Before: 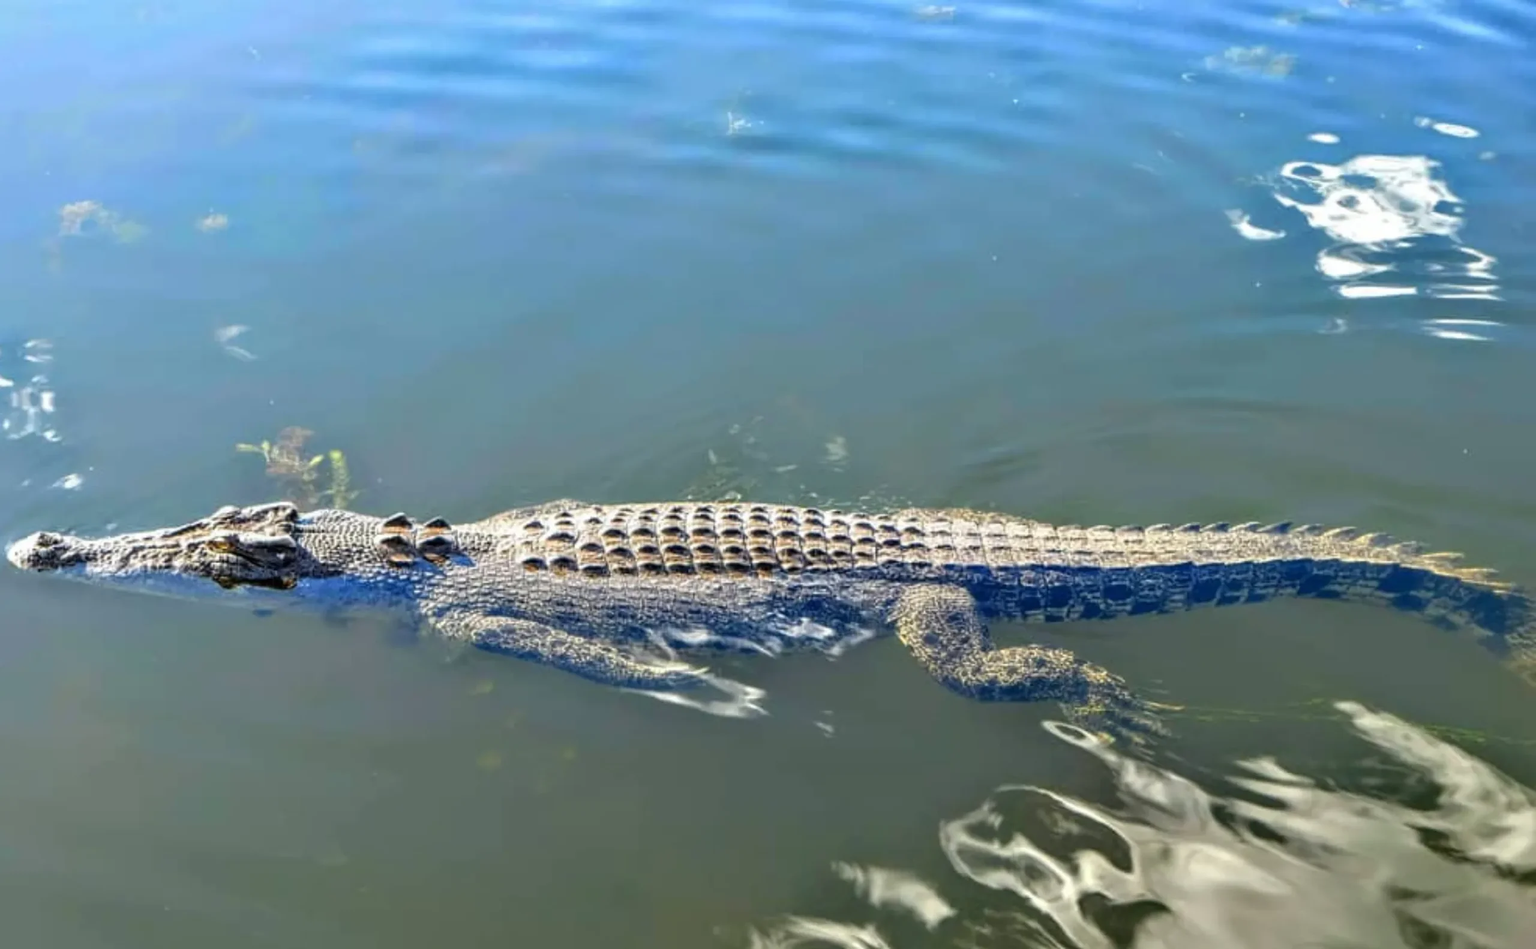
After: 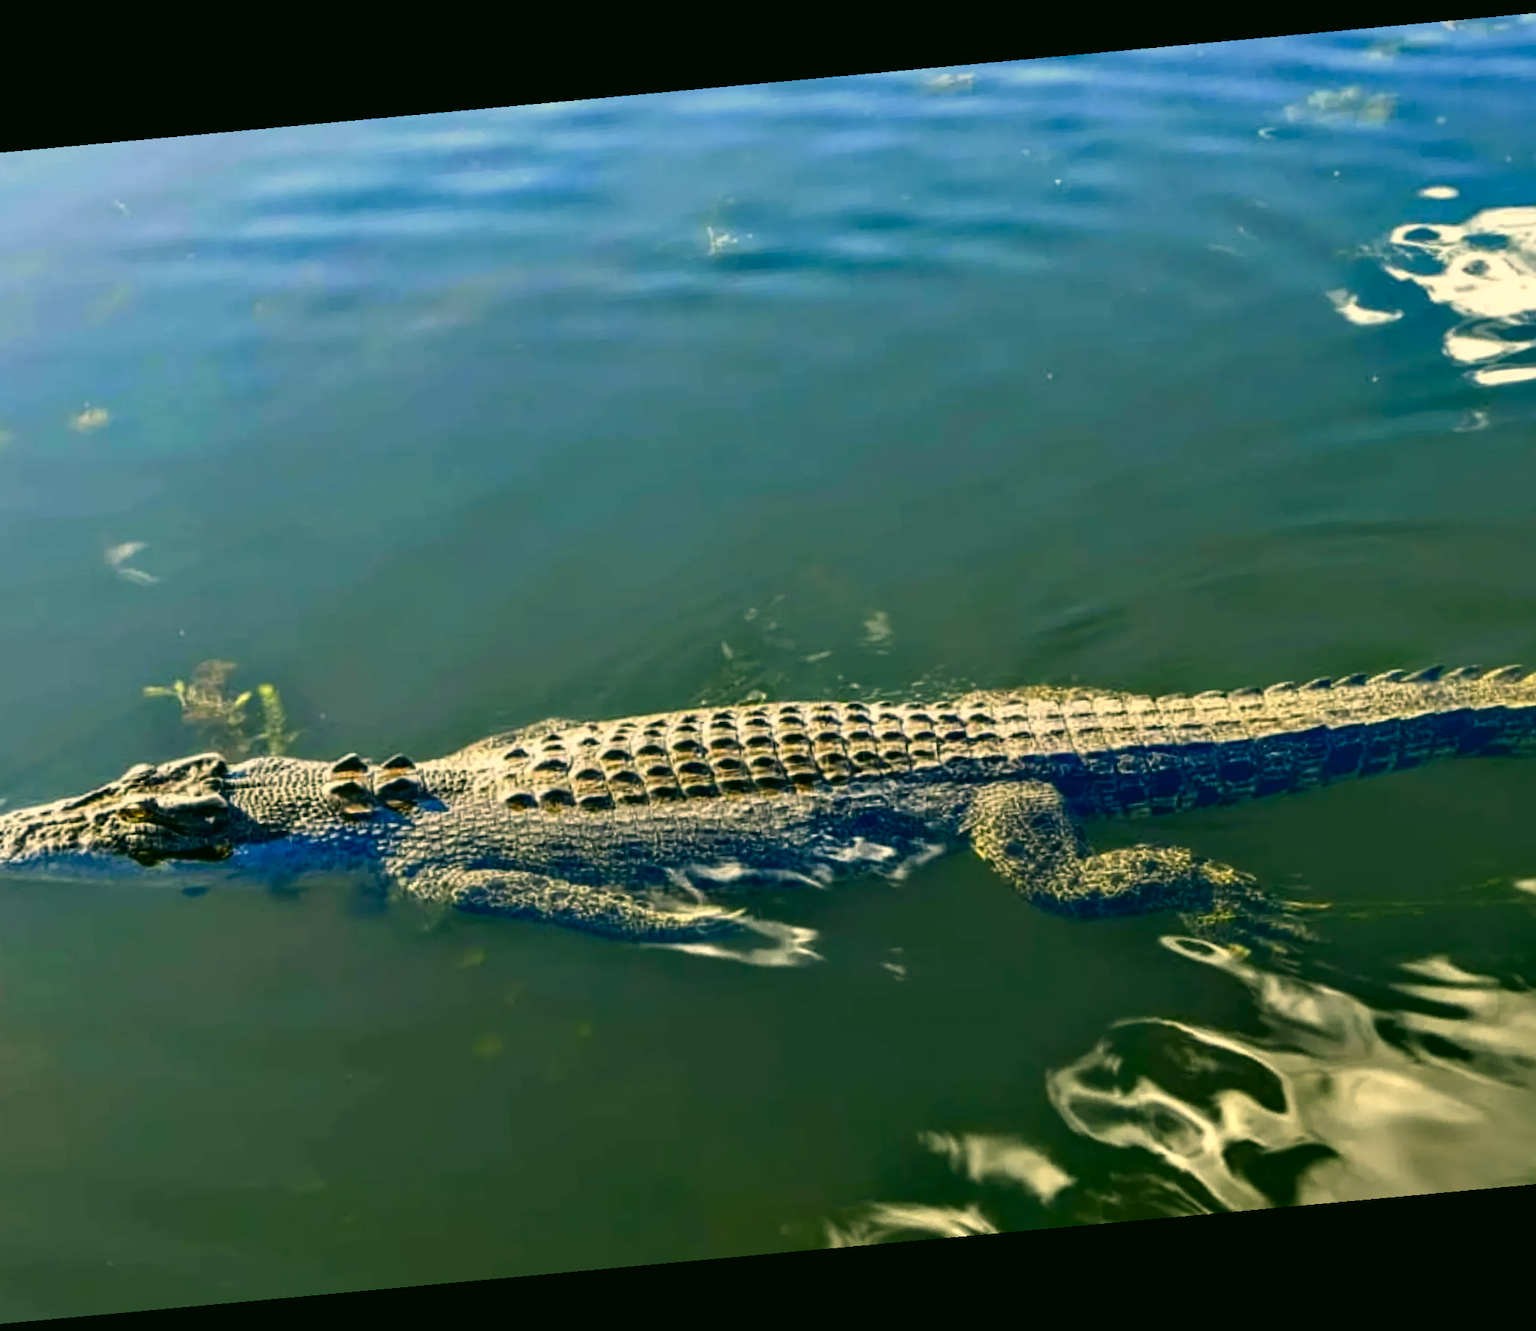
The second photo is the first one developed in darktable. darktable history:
crop: left 9.88%, right 12.664%
rotate and perspective: rotation -5.2°, automatic cropping off
contrast brightness saturation: contrast 0.13, brightness -0.24, saturation 0.14
color correction: highlights a* 5.3, highlights b* 24.26, shadows a* -15.58, shadows b* 4.02
